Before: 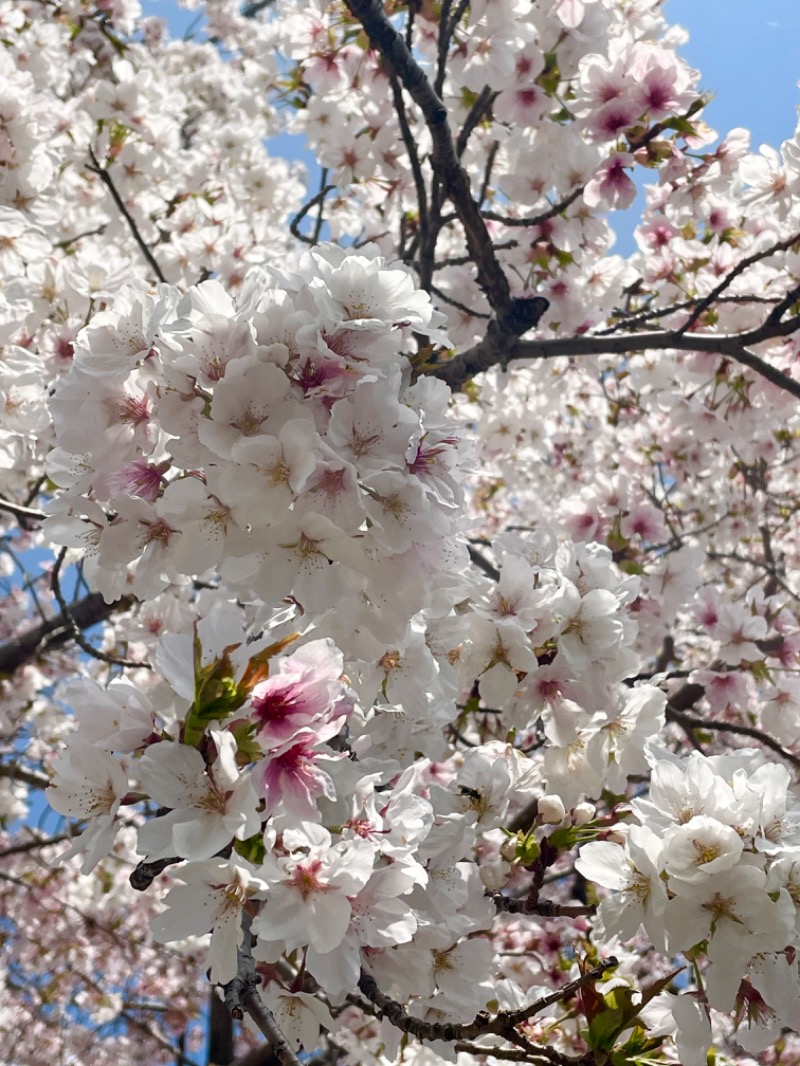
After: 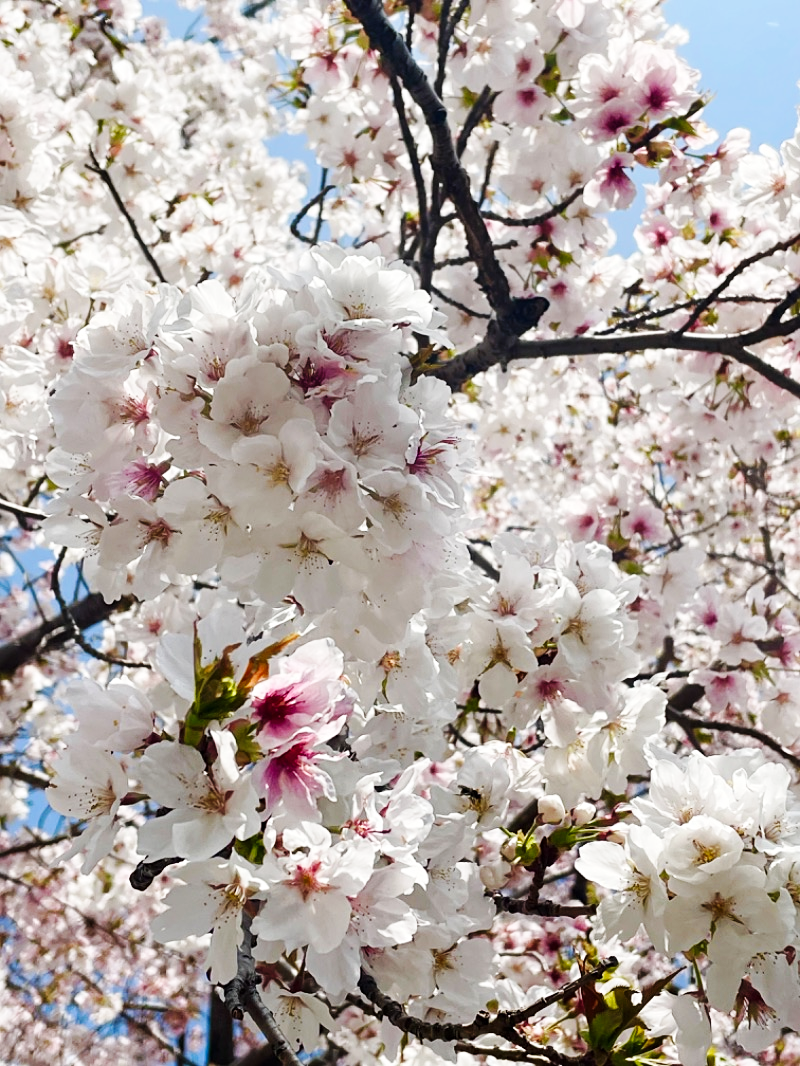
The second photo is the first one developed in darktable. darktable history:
exposure: compensate highlight preservation false
sharpen: amount 0.213
base curve: curves: ch0 [(0, 0) (0.032, 0.025) (0.121, 0.166) (0.206, 0.329) (0.605, 0.79) (1, 1)], preserve colors none
